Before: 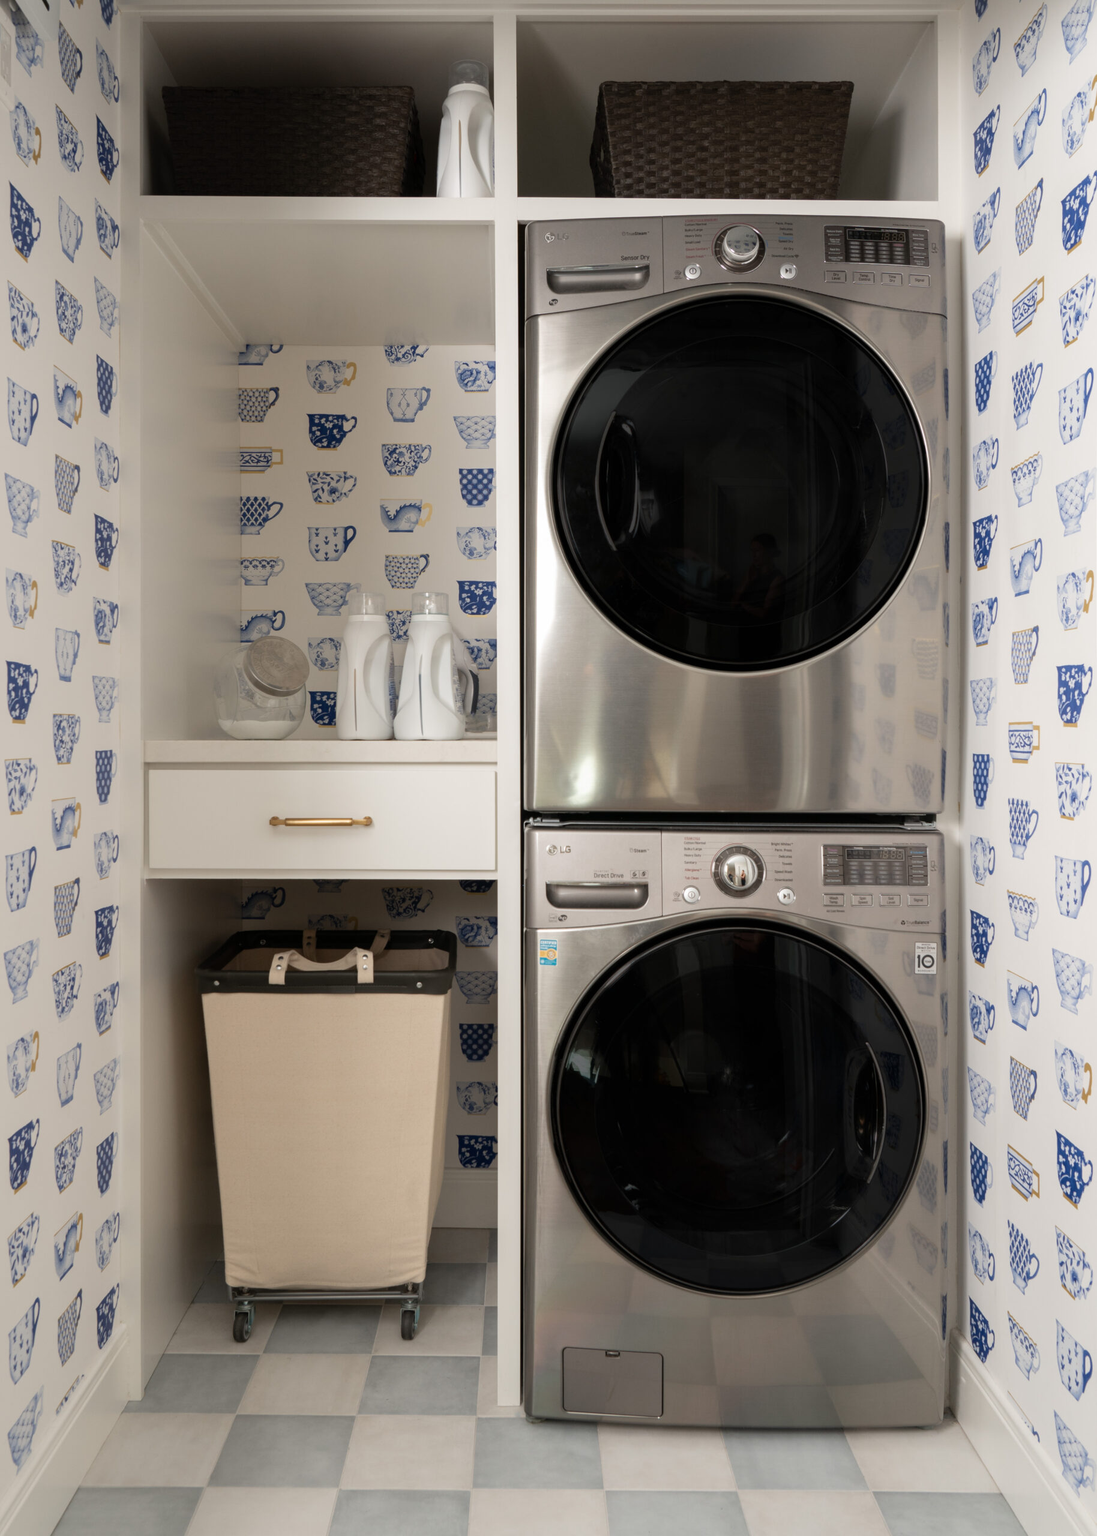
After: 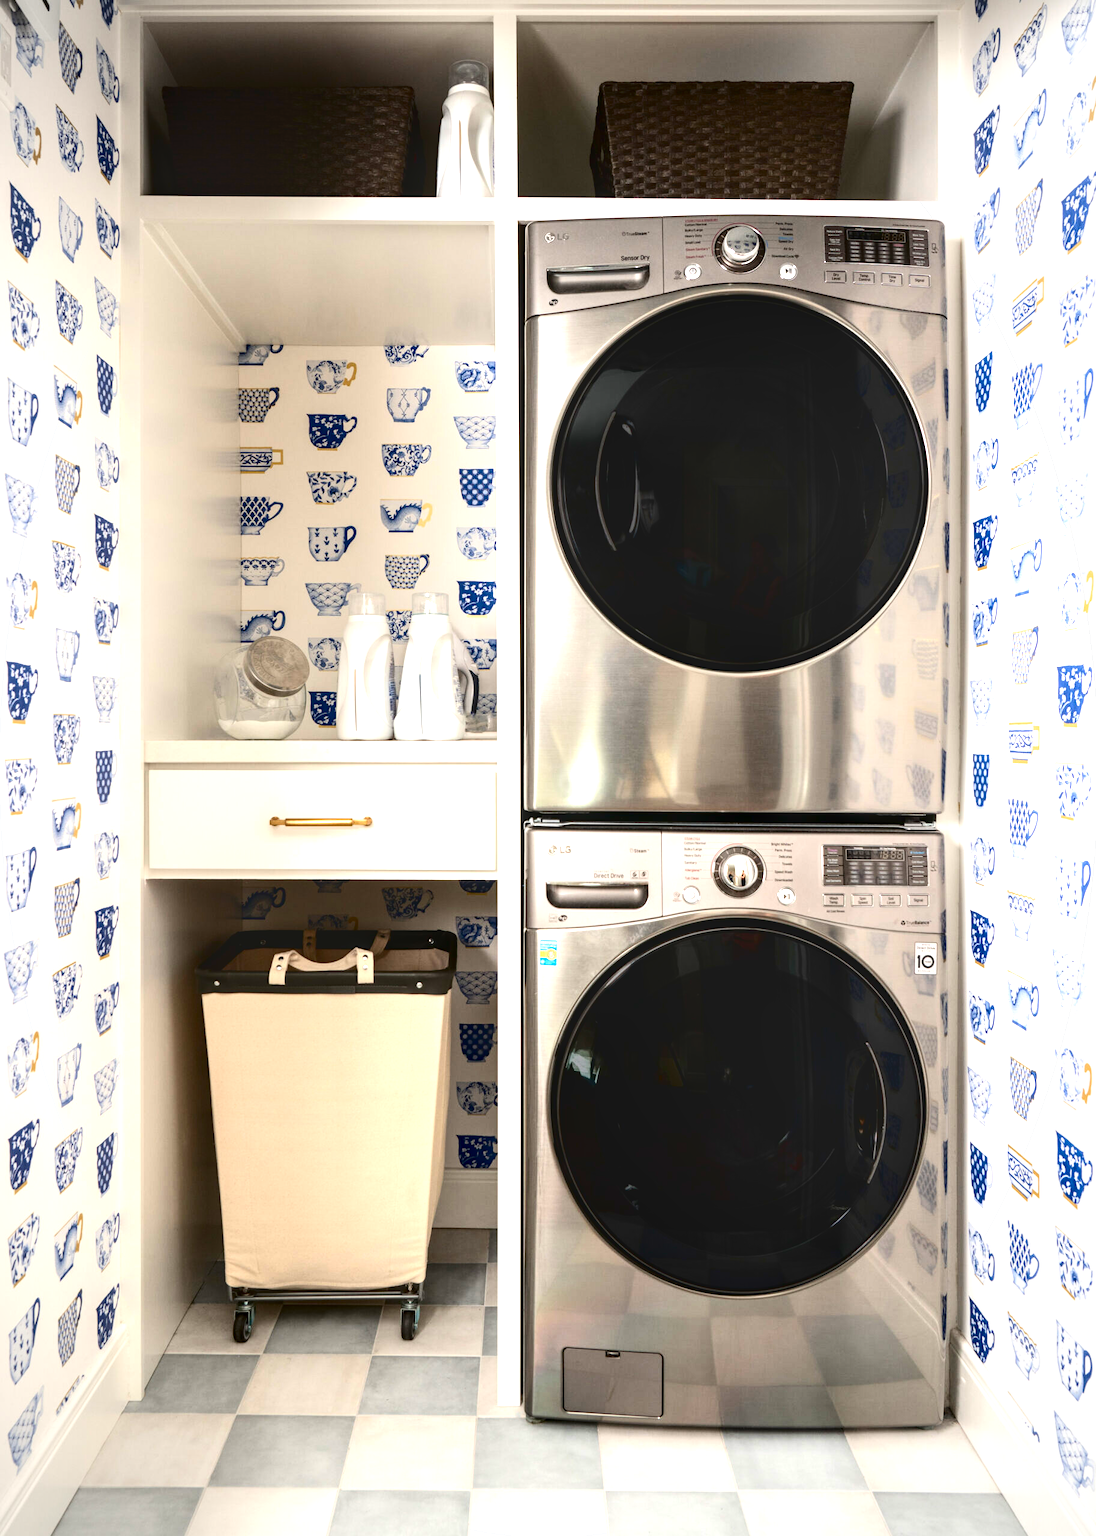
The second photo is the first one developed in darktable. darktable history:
exposure: black level correction 0.001, exposure 1.3 EV, compensate highlight preservation false
contrast brightness saturation: contrast 0.22, brightness -0.19, saturation 0.24
local contrast: on, module defaults
vignetting: fall-off start 100%, fall-off radius 64.94%, automatic ratio true, unbound false
